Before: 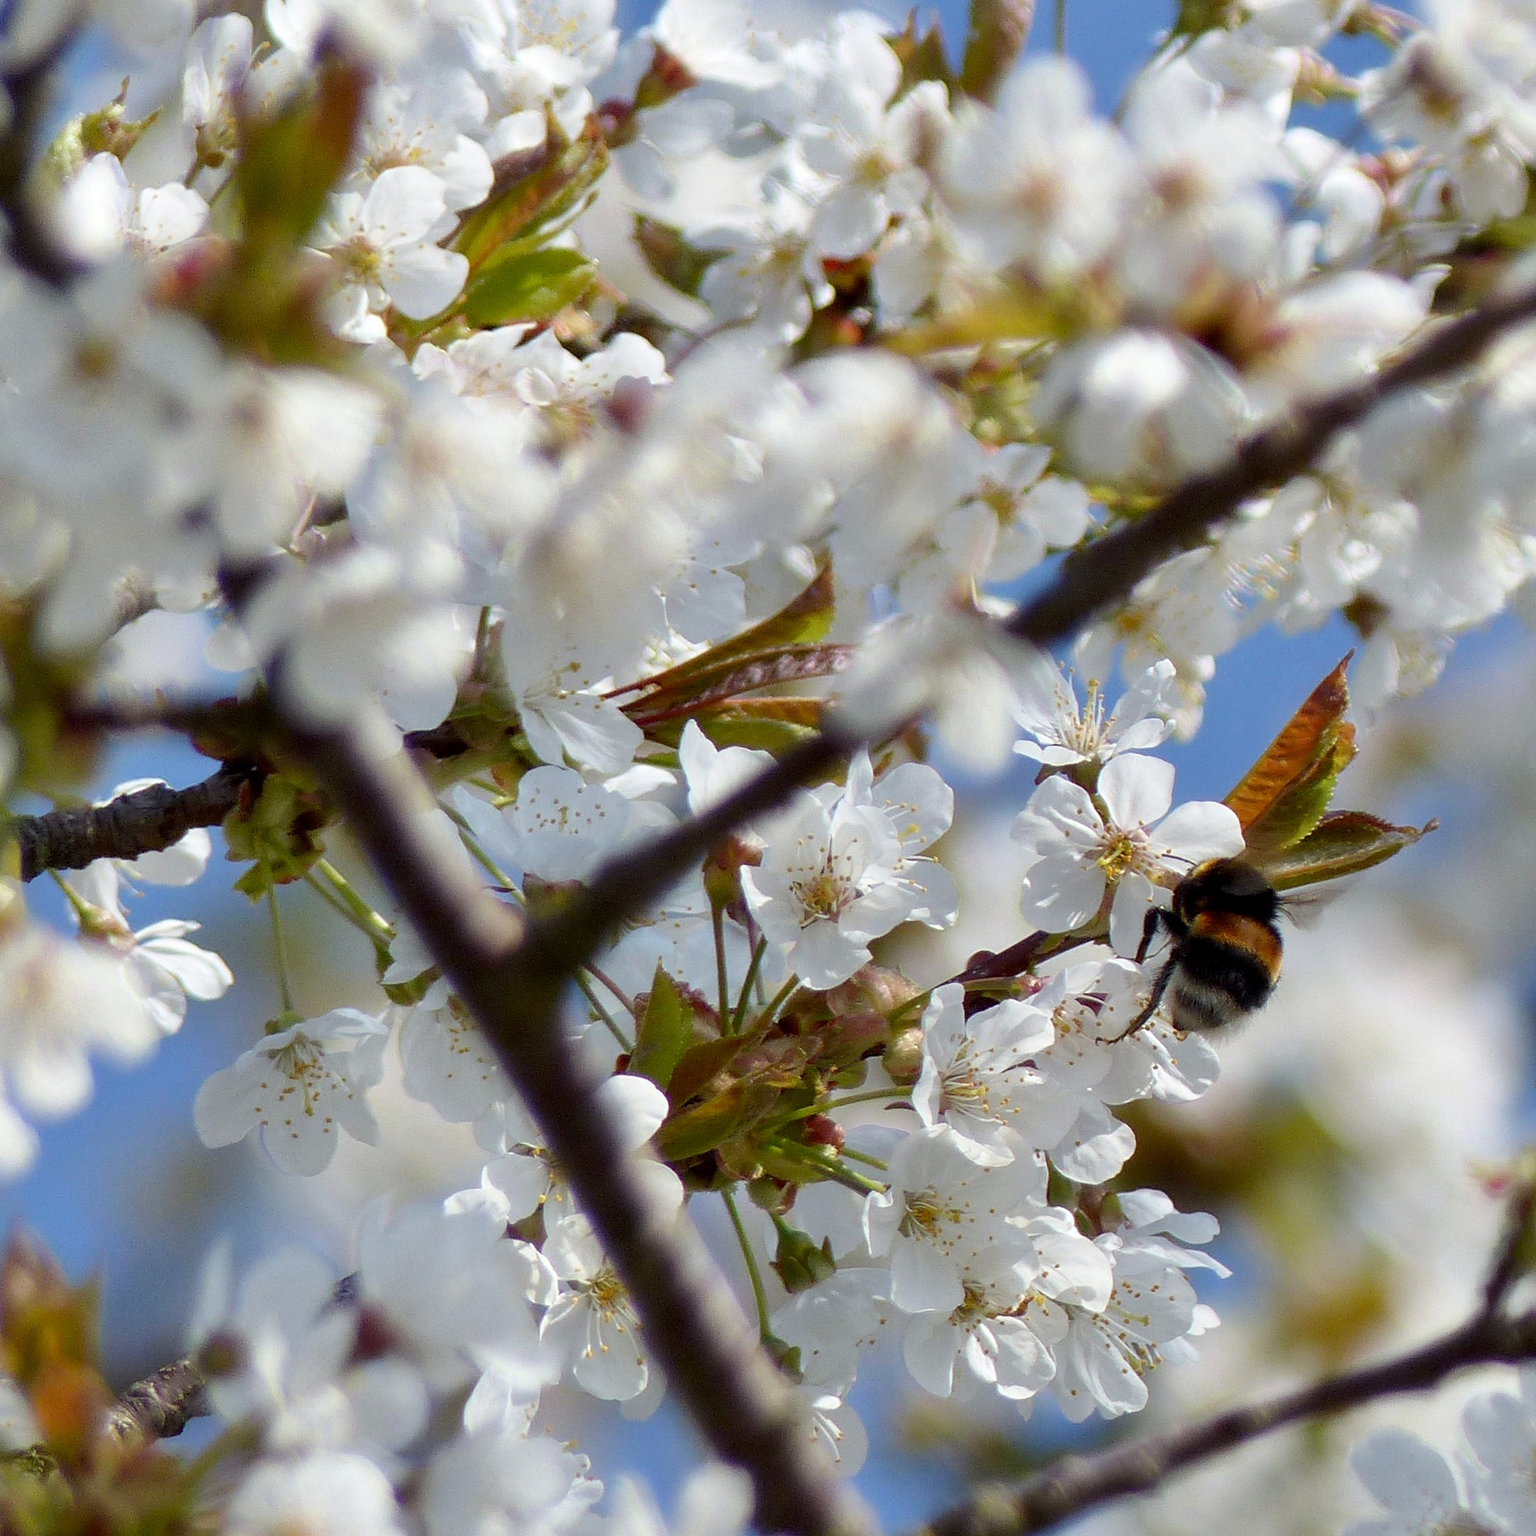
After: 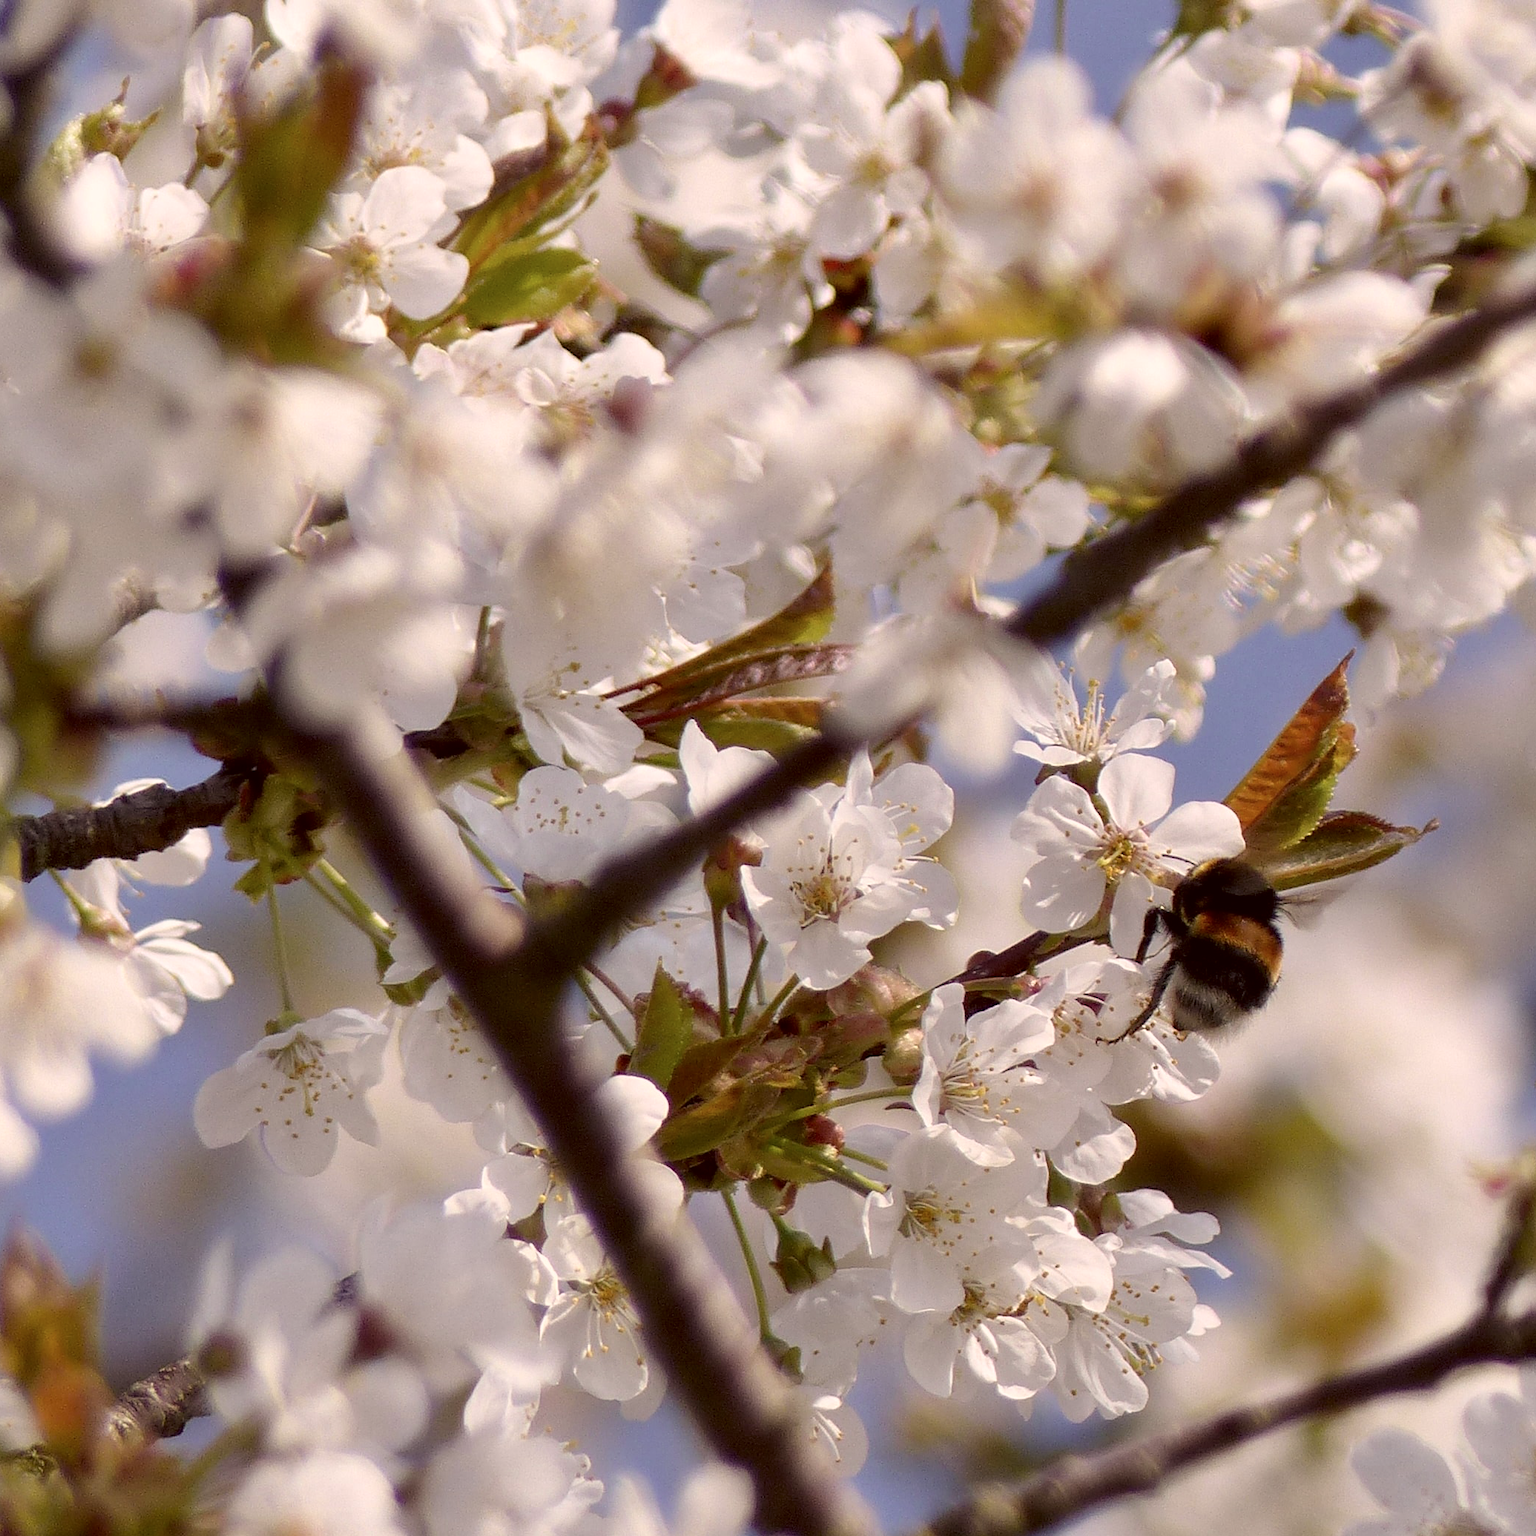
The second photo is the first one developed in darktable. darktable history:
color correction: highlights a* 10.23, highlights b* 9.72, shadows a* 7.92, shadows b* 7.69, saturation 0.794
